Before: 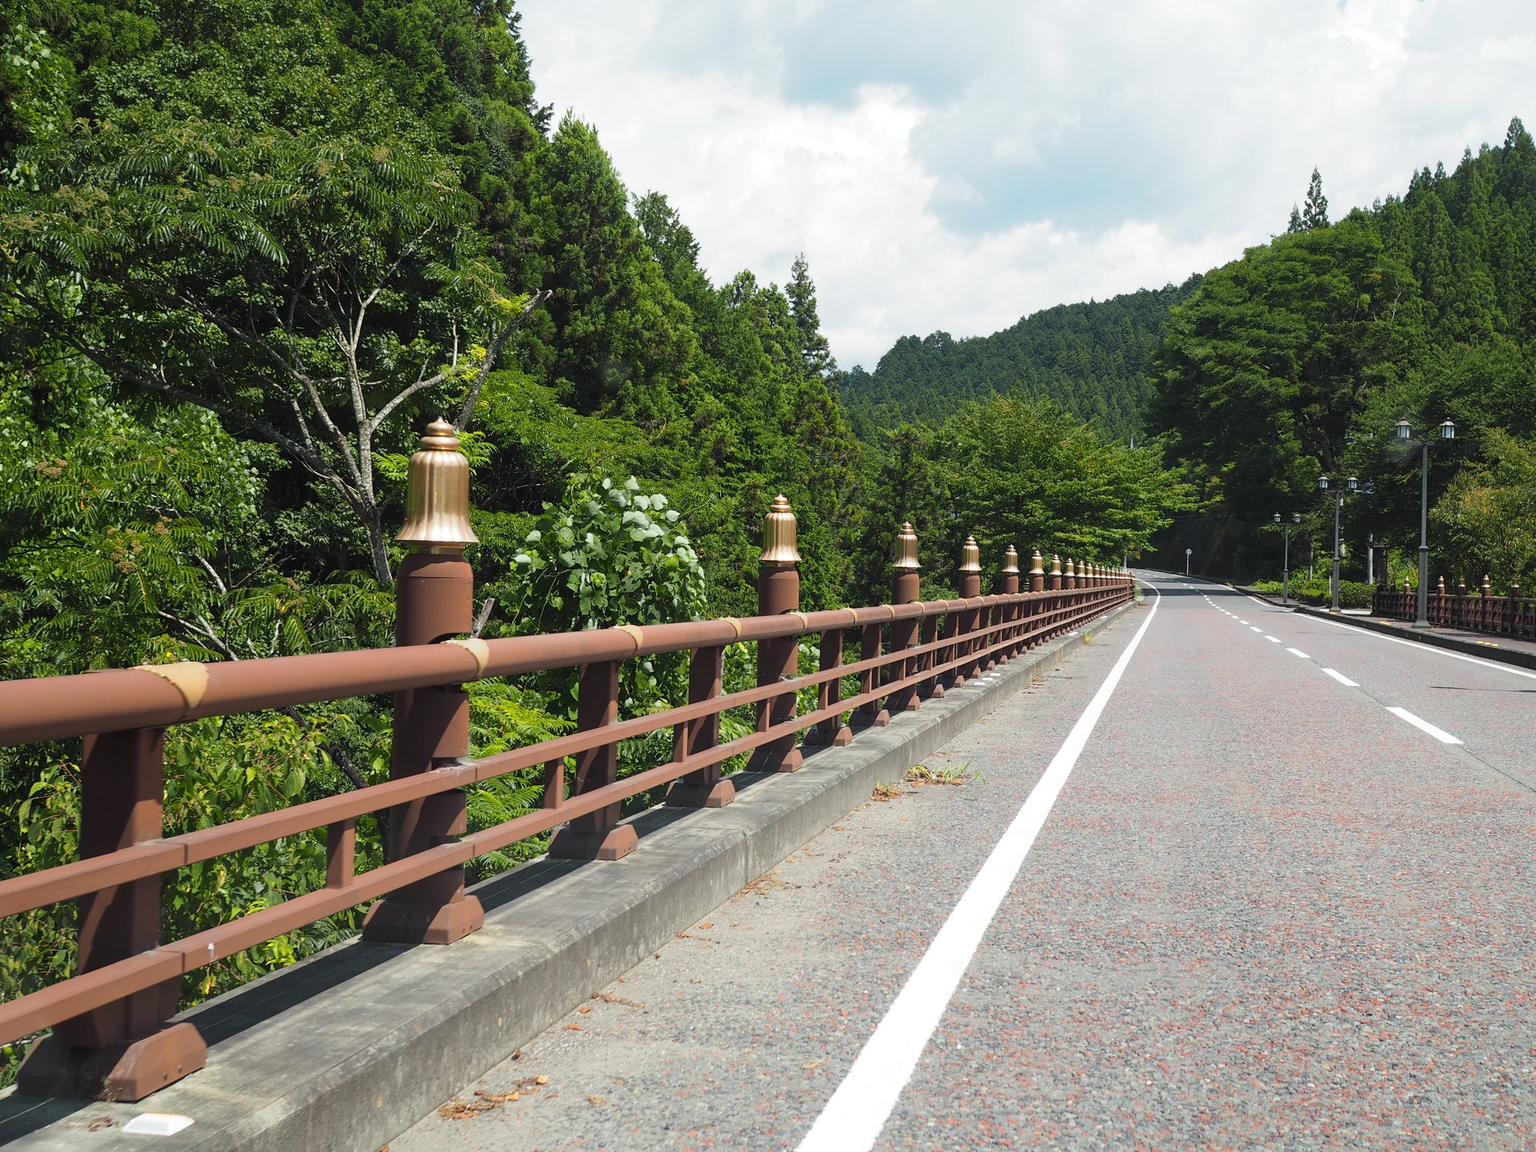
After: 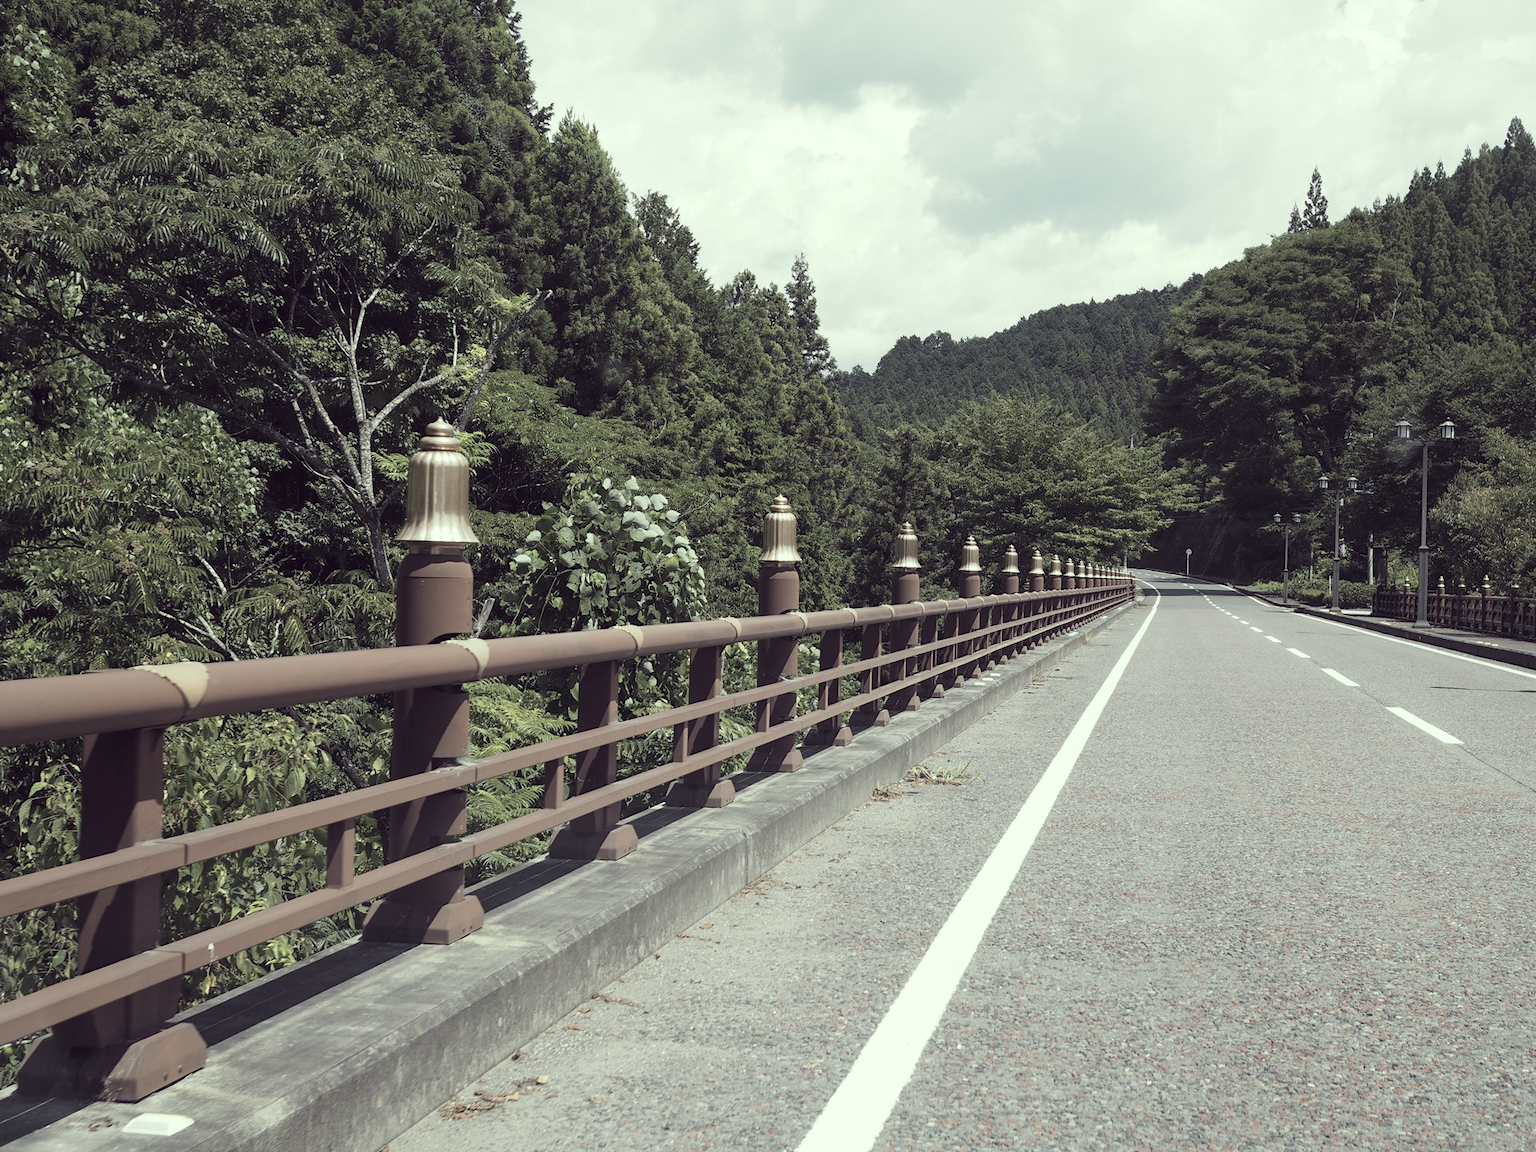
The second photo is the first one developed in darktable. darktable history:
color correction: highlights a* -20.16, highlights b* 20.67, shadows a* 19.64, shadows b* -19.9, saturation 0.371
